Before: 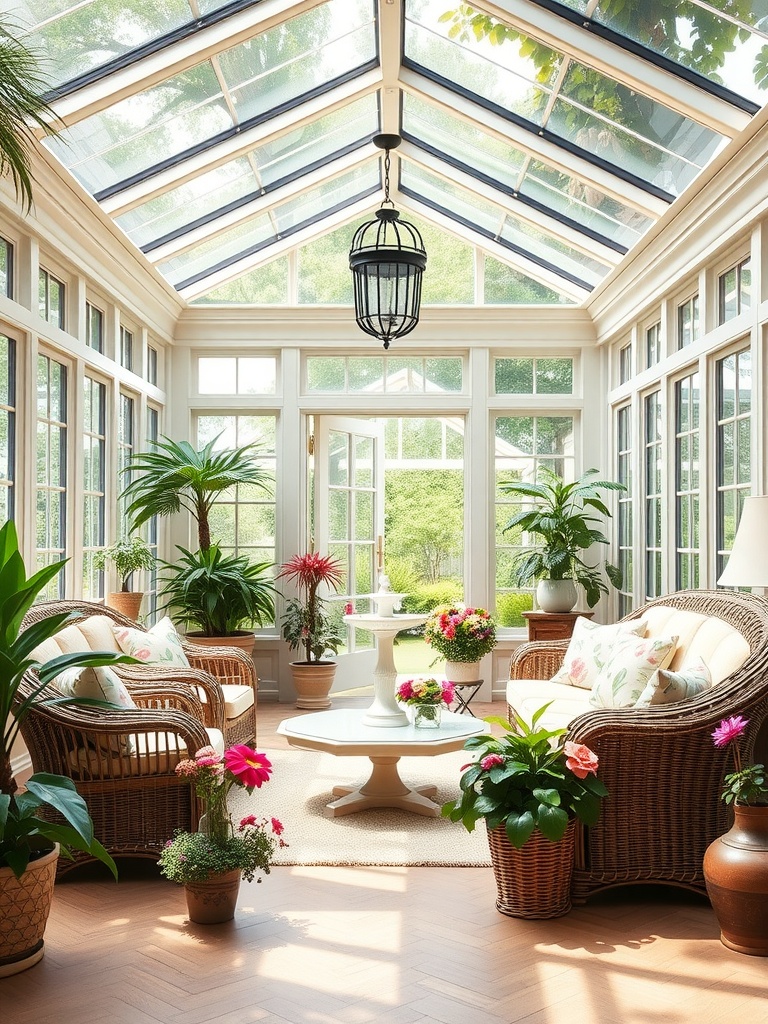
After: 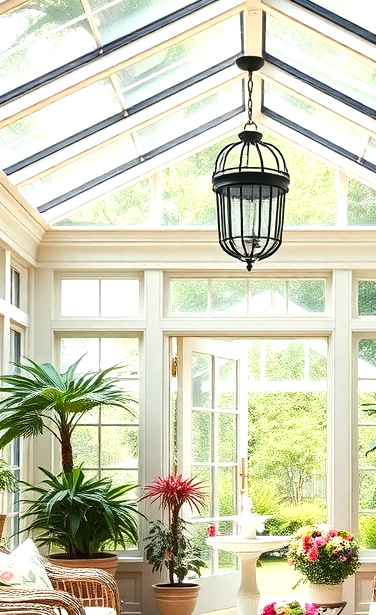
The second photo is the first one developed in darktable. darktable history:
crop: left 17.9%, top 7.685%, right 33.034%, bottom 32.182%
haze removal: compatibility mode true, adaptive false
tone equalizer: -8 EV -0.423 EV, -7 EV -0.364 EV, -6 EV -0.334 EV, -5 EV -0.26 EV, -3 EV 0.252 EV, -2 EV 0.357 EV, -1 EV 0.412 EV, +0 EV 0.393 EV, edges refinement/feathering 500, mask exposure compensation -1.57 EV, preserve details no
